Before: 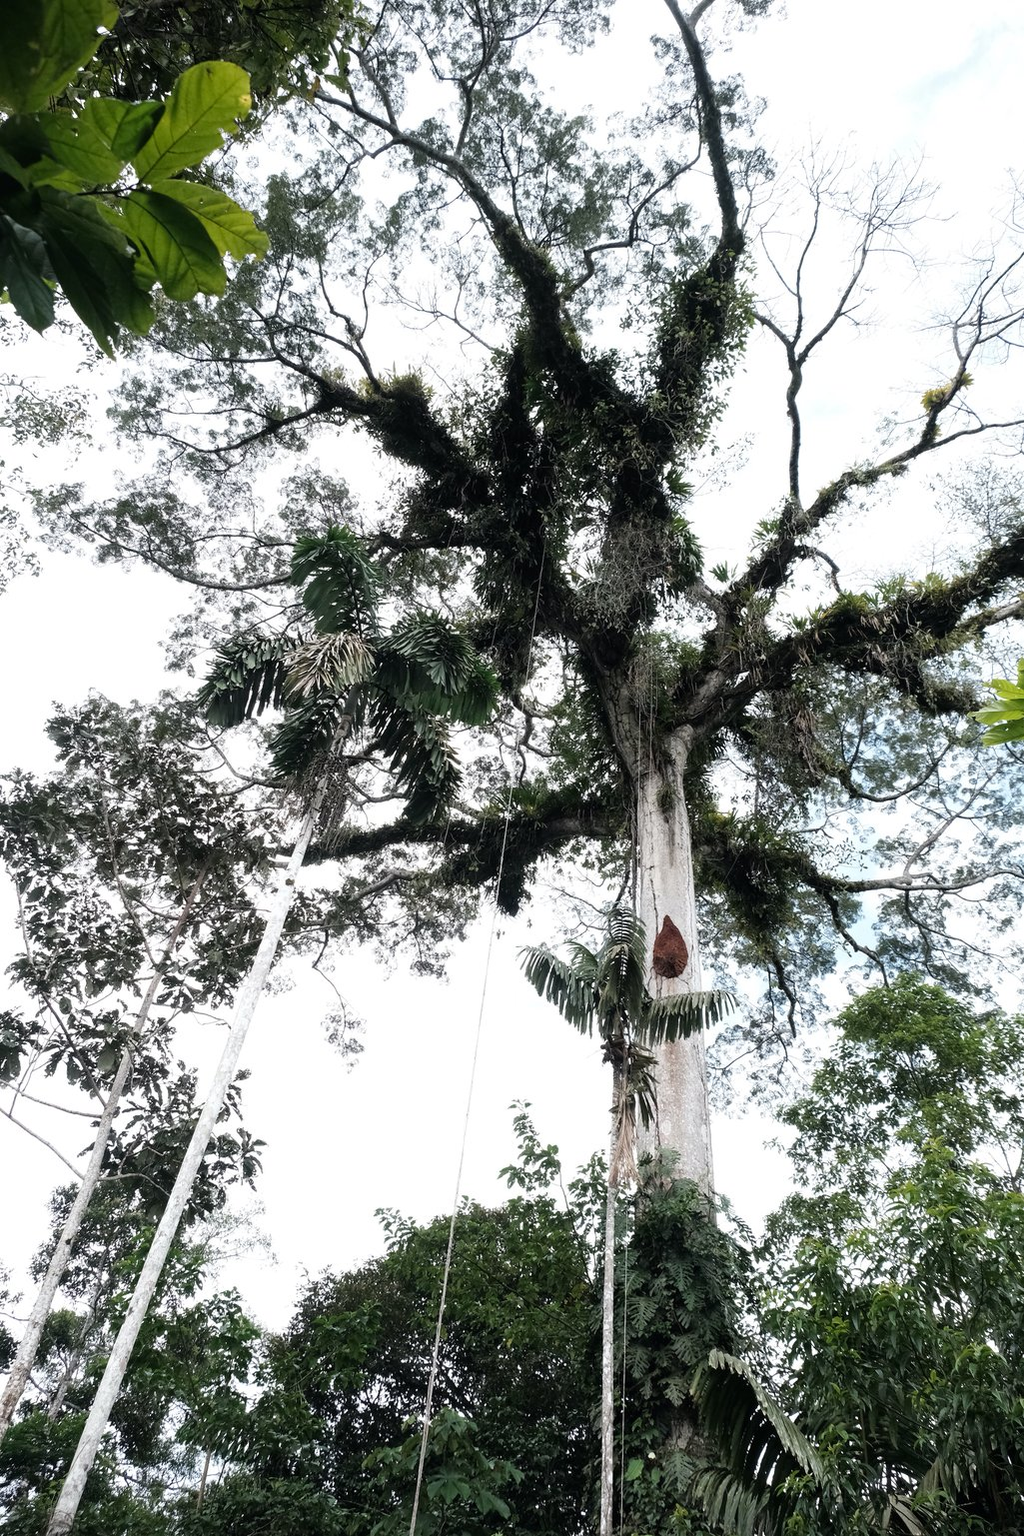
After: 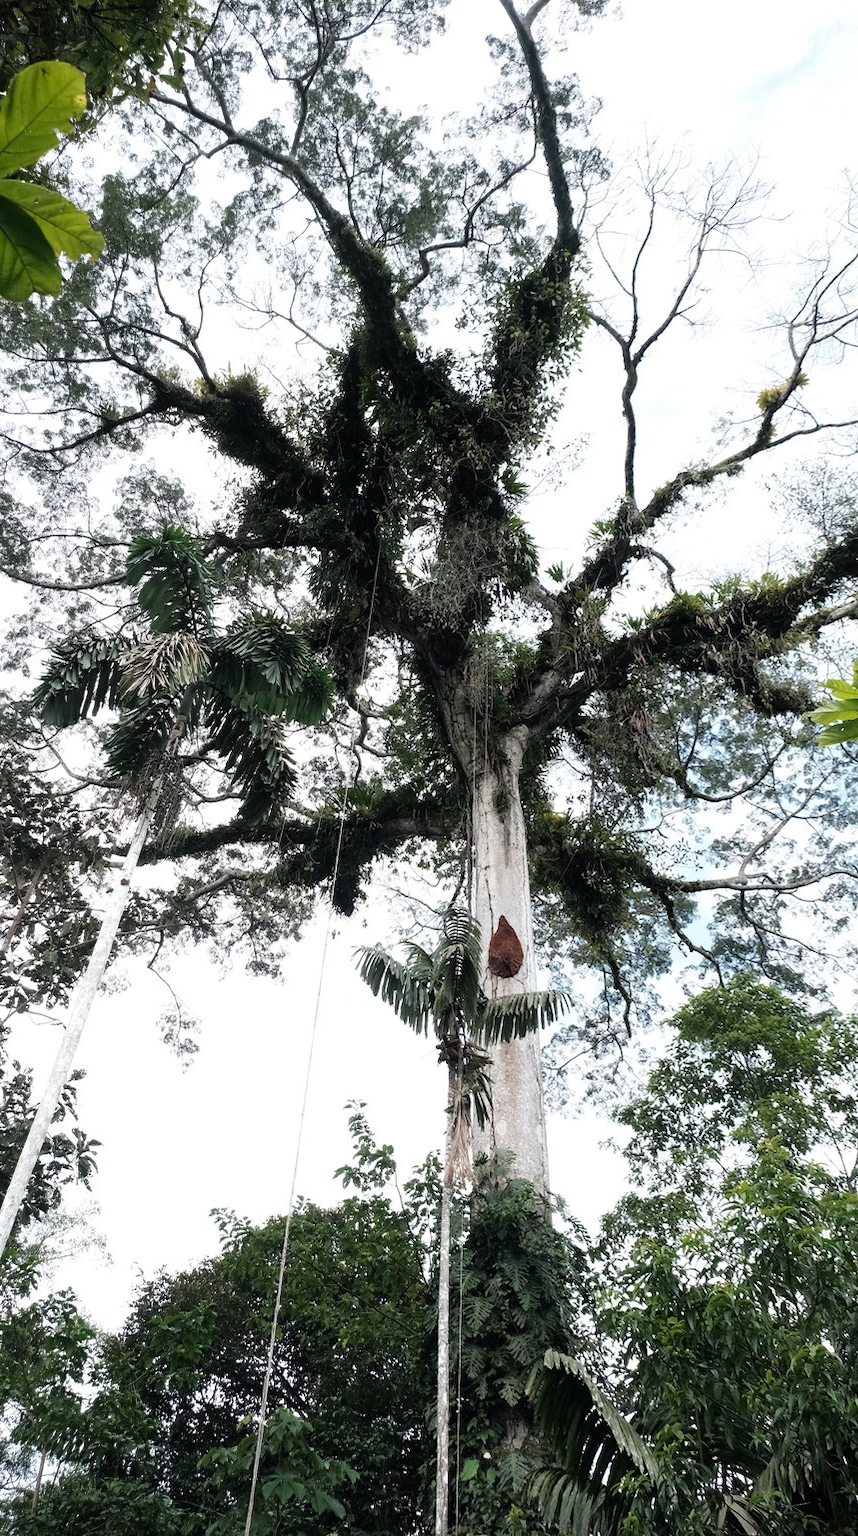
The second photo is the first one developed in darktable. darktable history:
tone equalizer: on, module defaults
crop: left 16.145%
